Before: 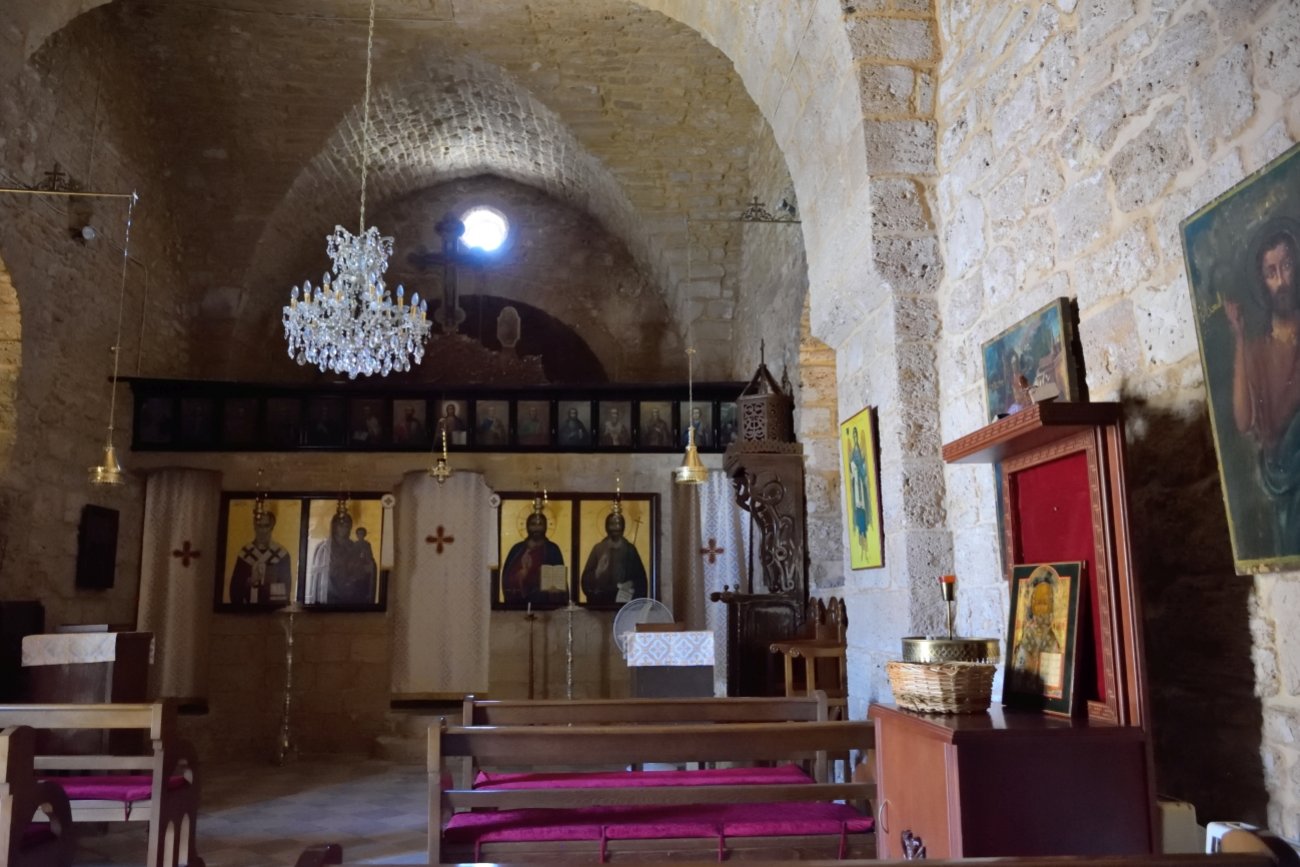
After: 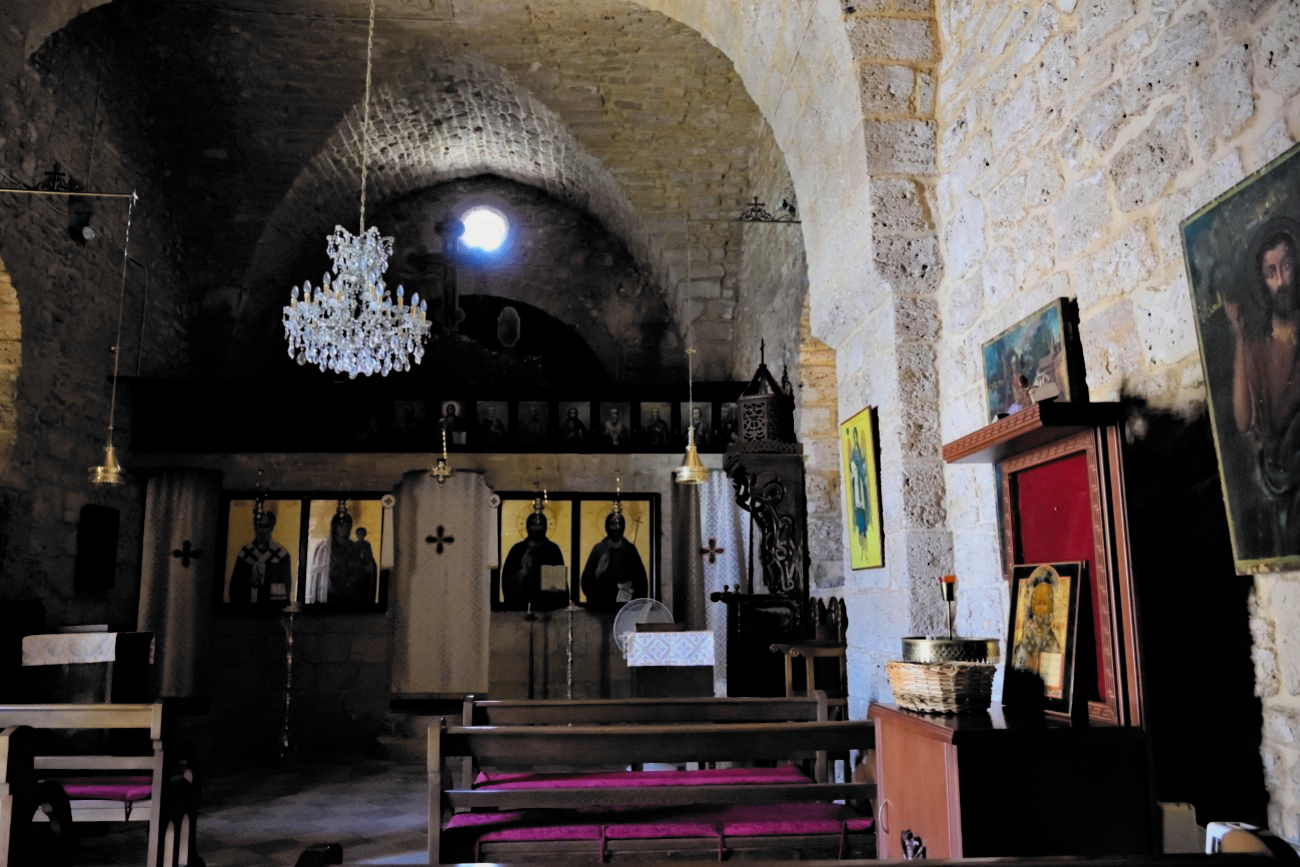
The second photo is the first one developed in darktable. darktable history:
filmic rgb: black relative exposure -5.13 EV, white relative exposure 3.54 EV, hardness 3.19, contrast 1.297, highlights saturation mix -49.5%, color science v6 (2022)
haze removal: compatibility mode true, adaptive false
